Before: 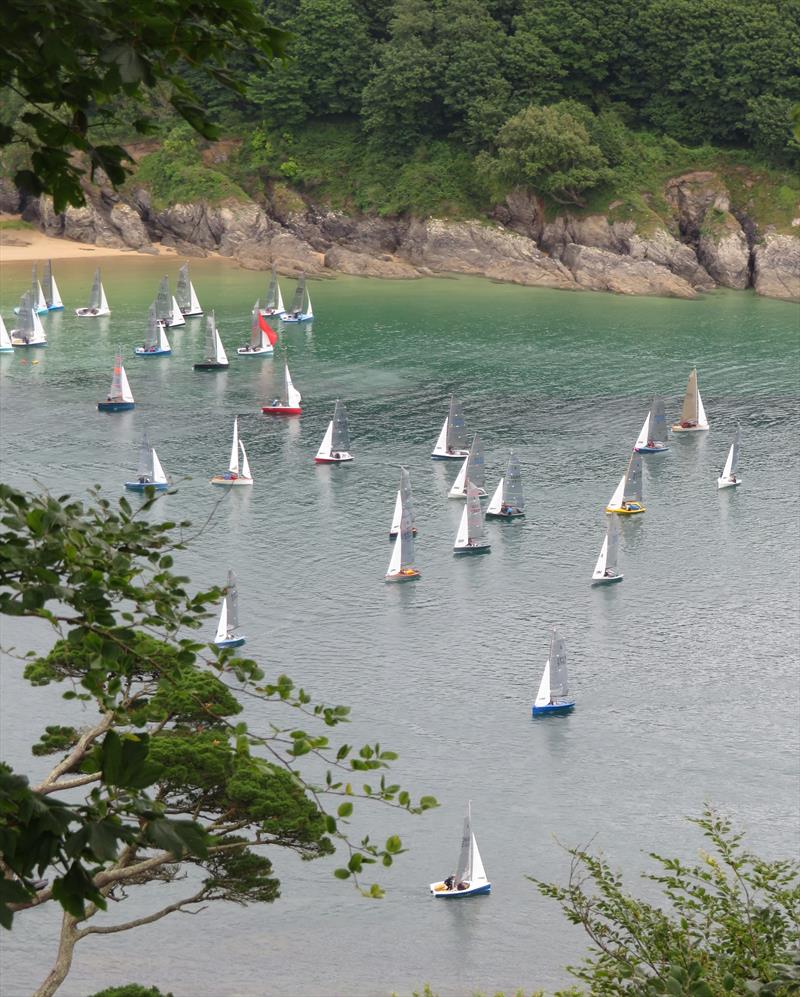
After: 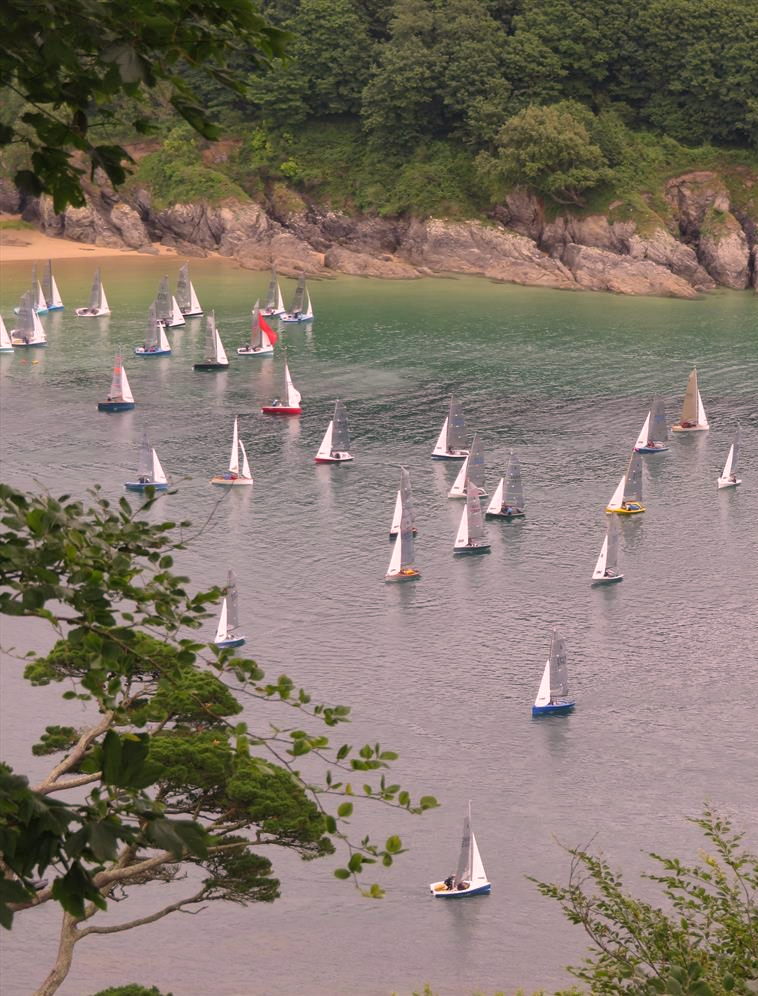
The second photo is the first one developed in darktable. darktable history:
levels: levels [0, 0.51, 1]
crop and rotate: right 5.167%
shadows and highlights: shadows 40, highlights -60
color correction: highlights a* 14.52, highlights b* 4.84
